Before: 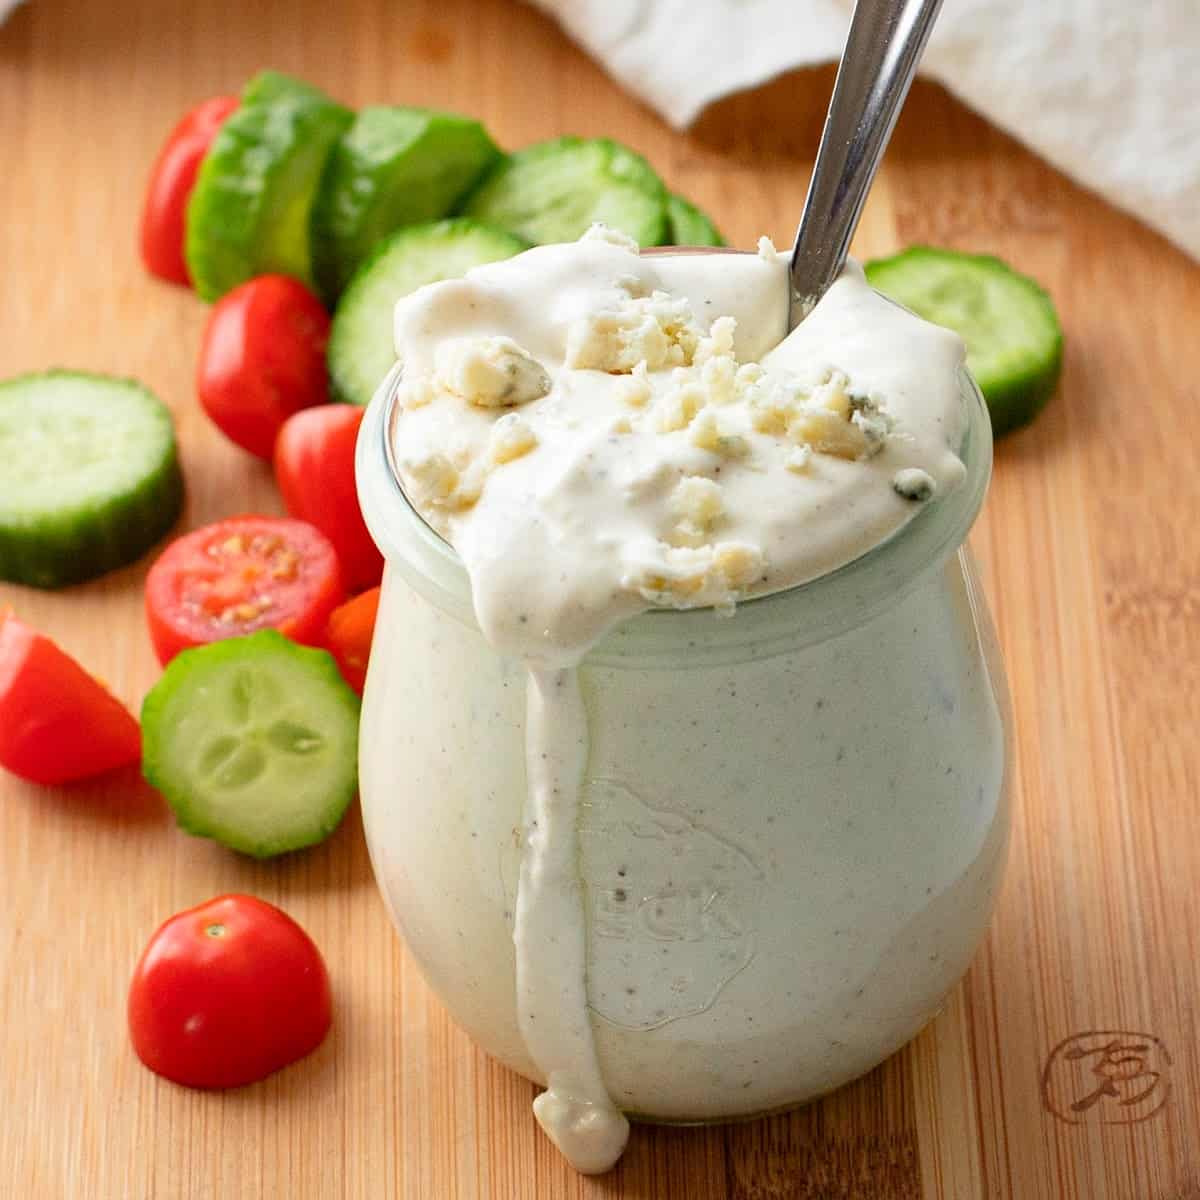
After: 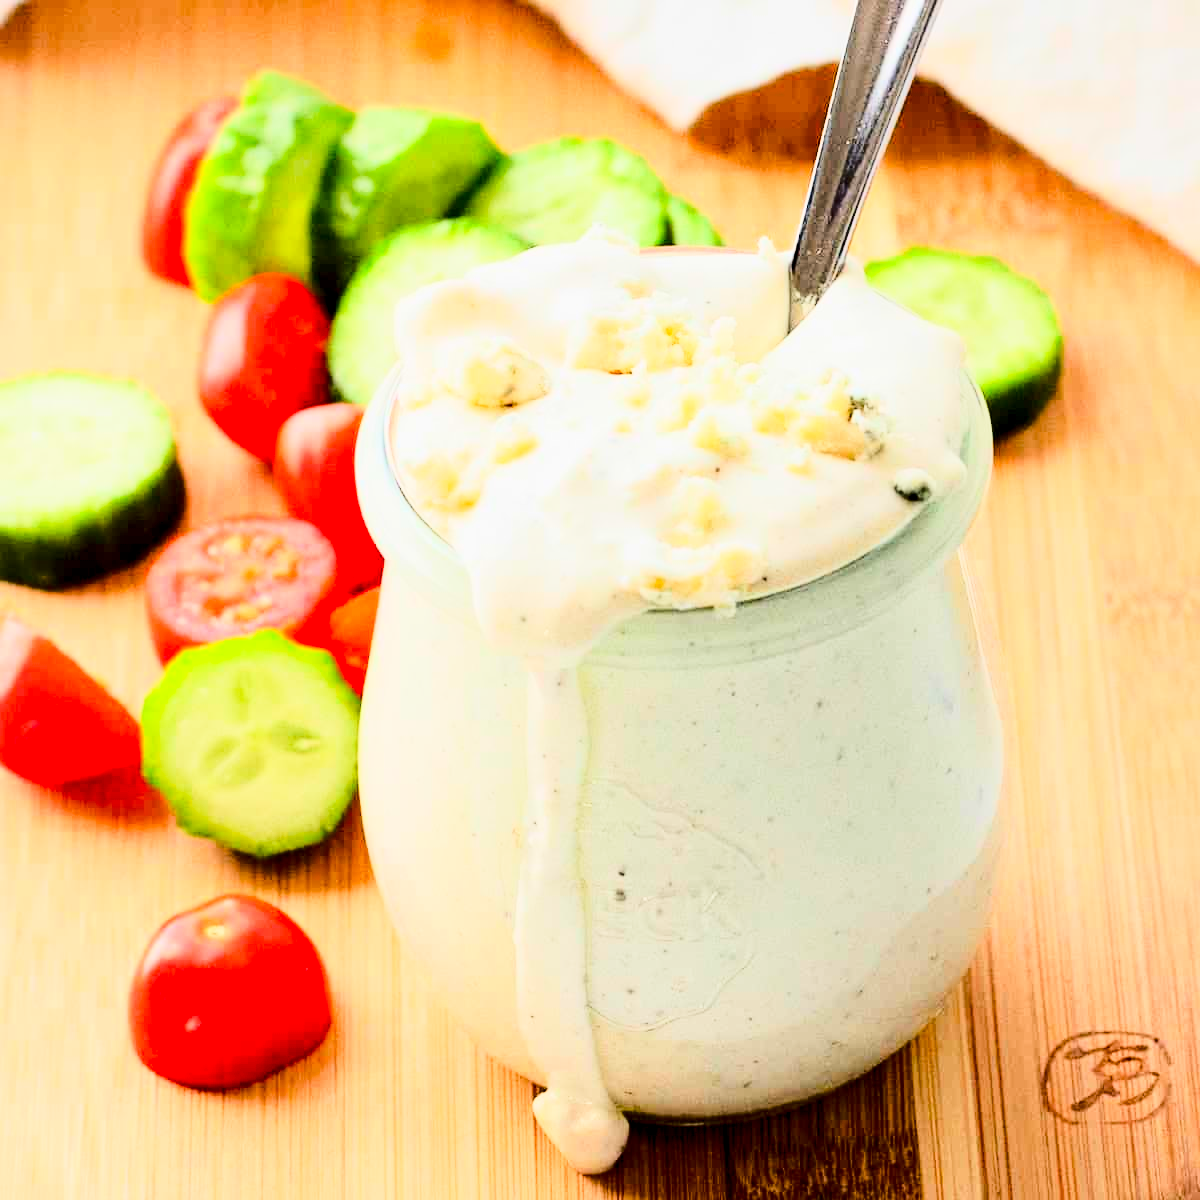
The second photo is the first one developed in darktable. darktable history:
exposure: black level correction 0.011, exposure -0.483 EV, compensate exposure bias true, compensate highlight preservation false
tone equalizer: -7 EV 0.158 EV, -6 EV 0.636 EV, -5 EV 1.17 EV, -4 EV 1.33 EV, -3 EV 1.12 EV, -2 EV 0.6 EV, -1 EV 0.16 EV, edges refinement/feathering 500, mask exposure compensation -1.57 EV, preserve details no
base curve: curves: ch0 [(0, 0) (0.028, 0.03) (0.121, 0.232) (0.46, 0.748) (0.859, 0.968) (1, 1)]
